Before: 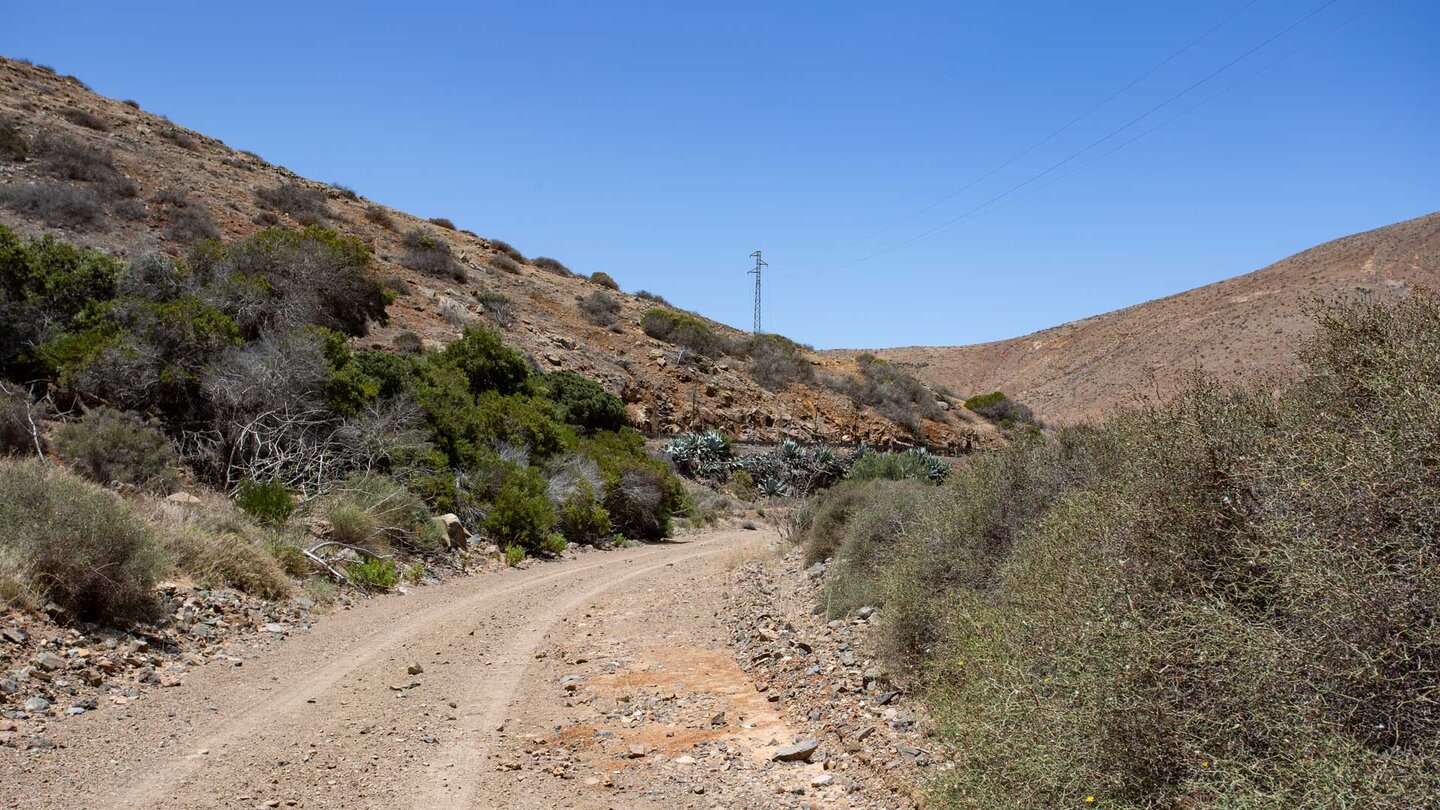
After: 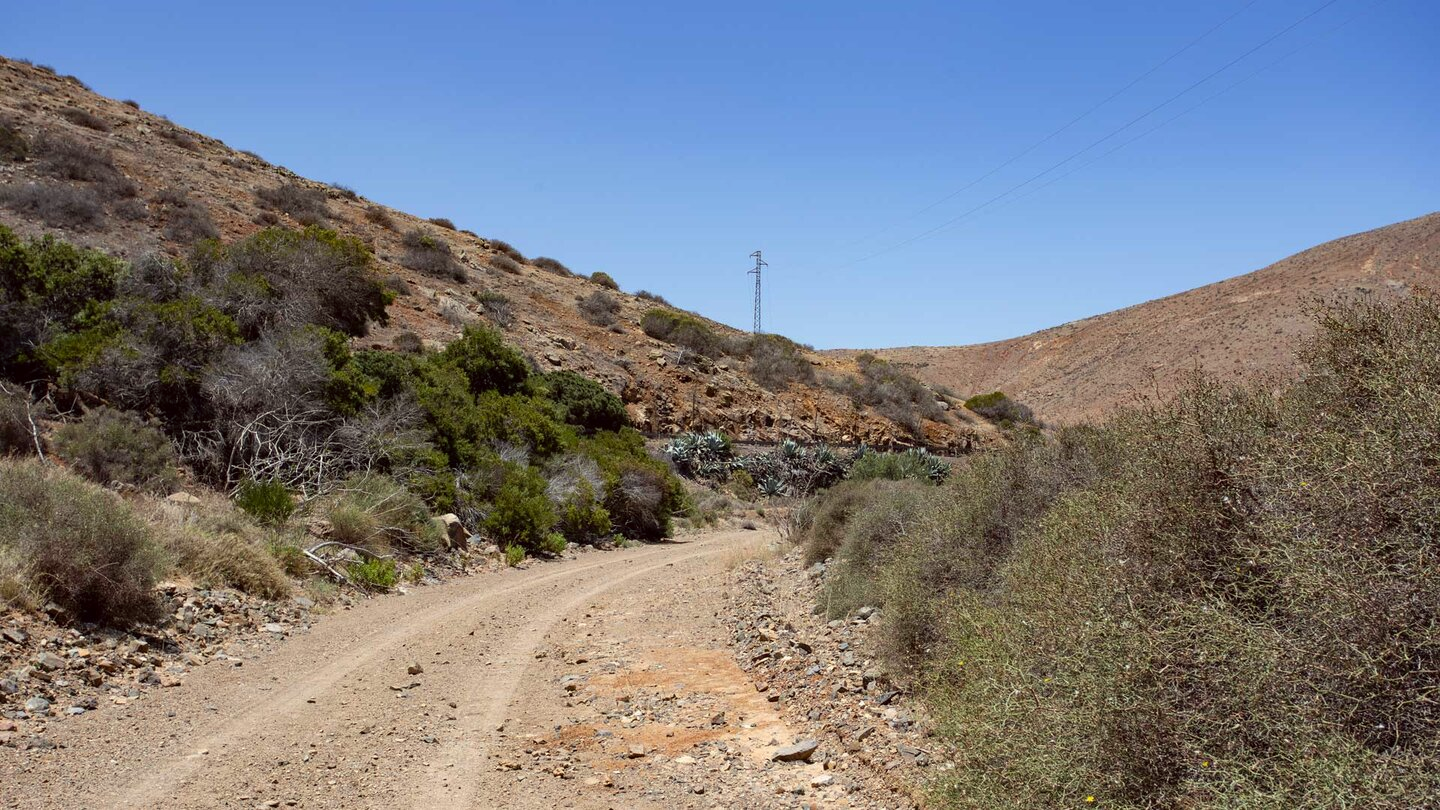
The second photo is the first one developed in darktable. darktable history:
color correction: highlights a* -0.968, highlights b* 4.48, shadows a* 3.52
